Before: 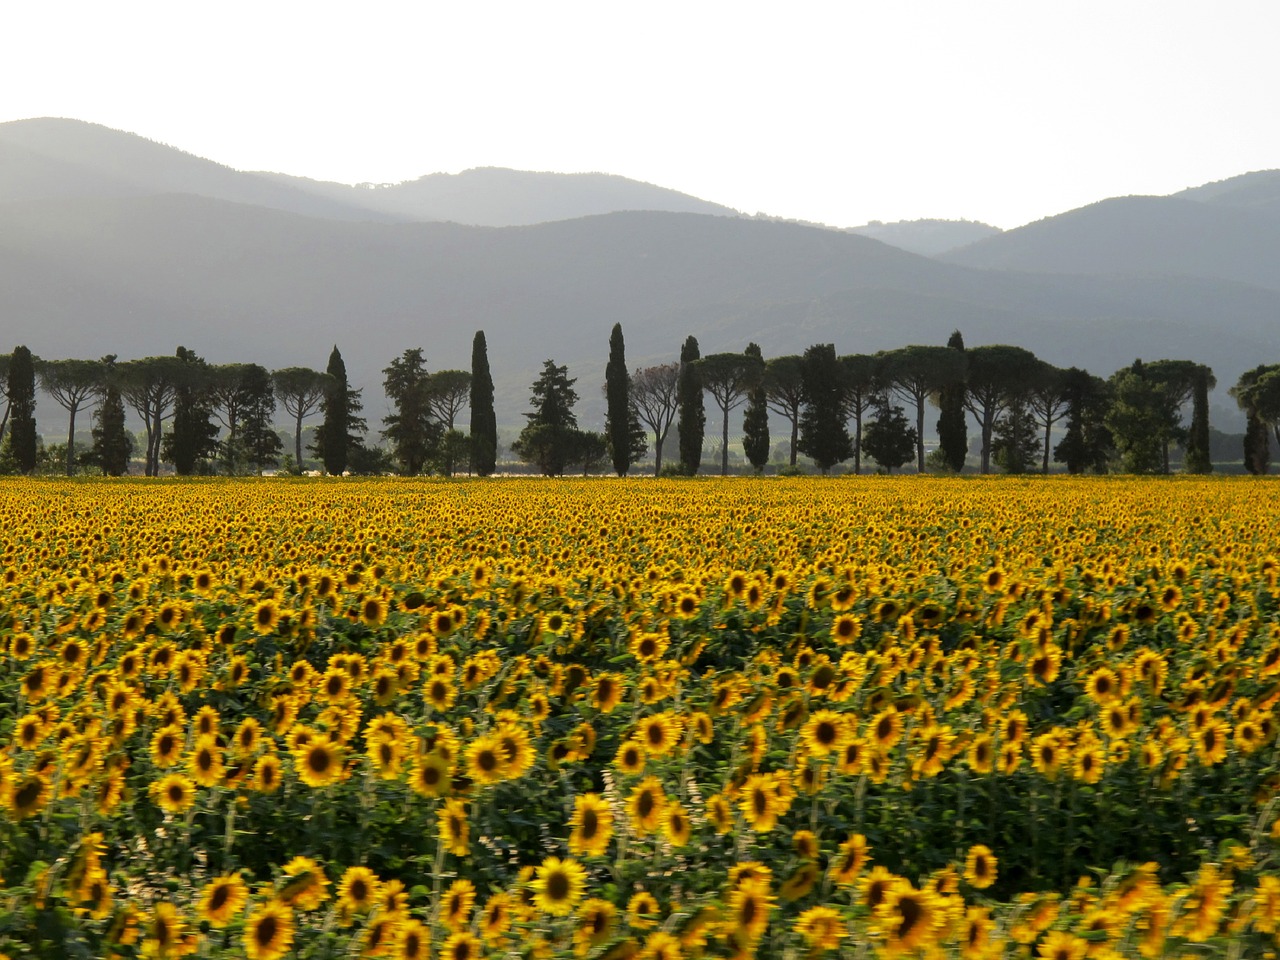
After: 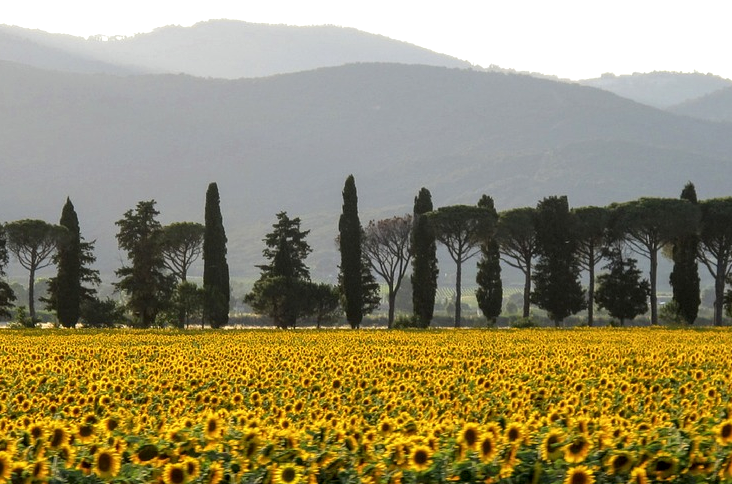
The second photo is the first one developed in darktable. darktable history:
crop: left 20.932%, top 15.471%, right 21.848%, bottom 34.081%
exposure: exposure 0.2 EV, compensate highlight preservation false
local contrast: on, module defaults
